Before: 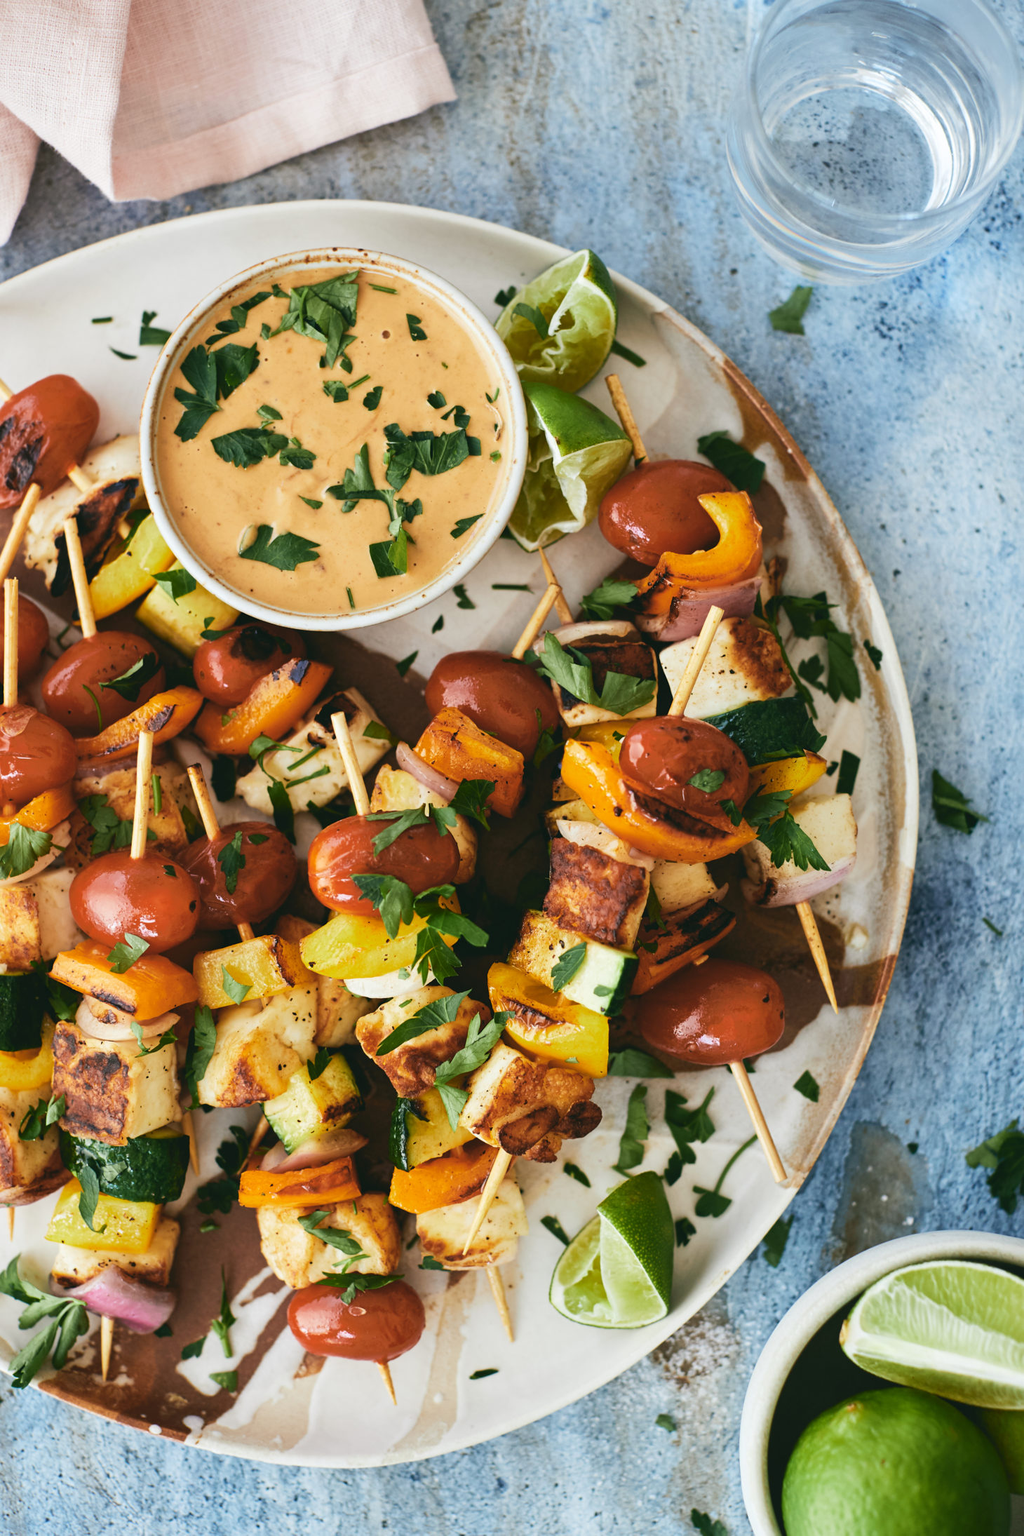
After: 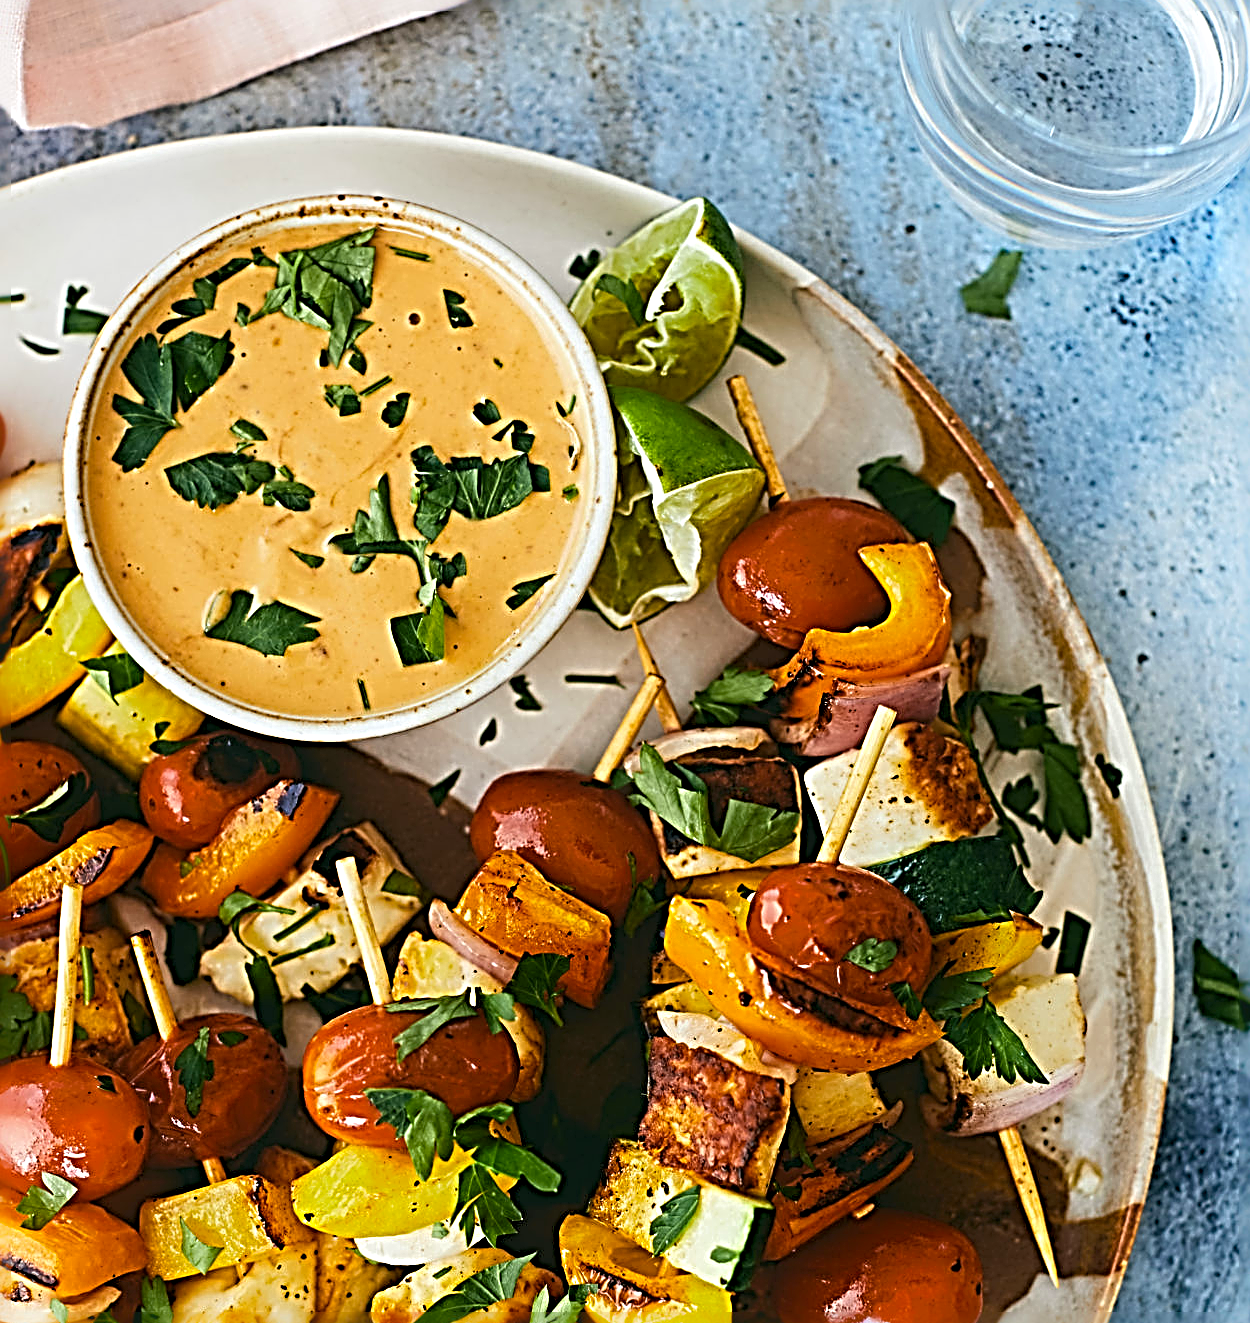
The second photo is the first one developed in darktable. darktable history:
color balance rgb: perceptual saturation grading › global saturation 25%, global vibrance 10%
shadows and highlights: shadows -70, highlights 35, soften with gaussian
sharpen: radius 4.001, amount 2
crop and rotate: left 9.345%, top 7.22%, right 4.982%, bottom 32.331%
